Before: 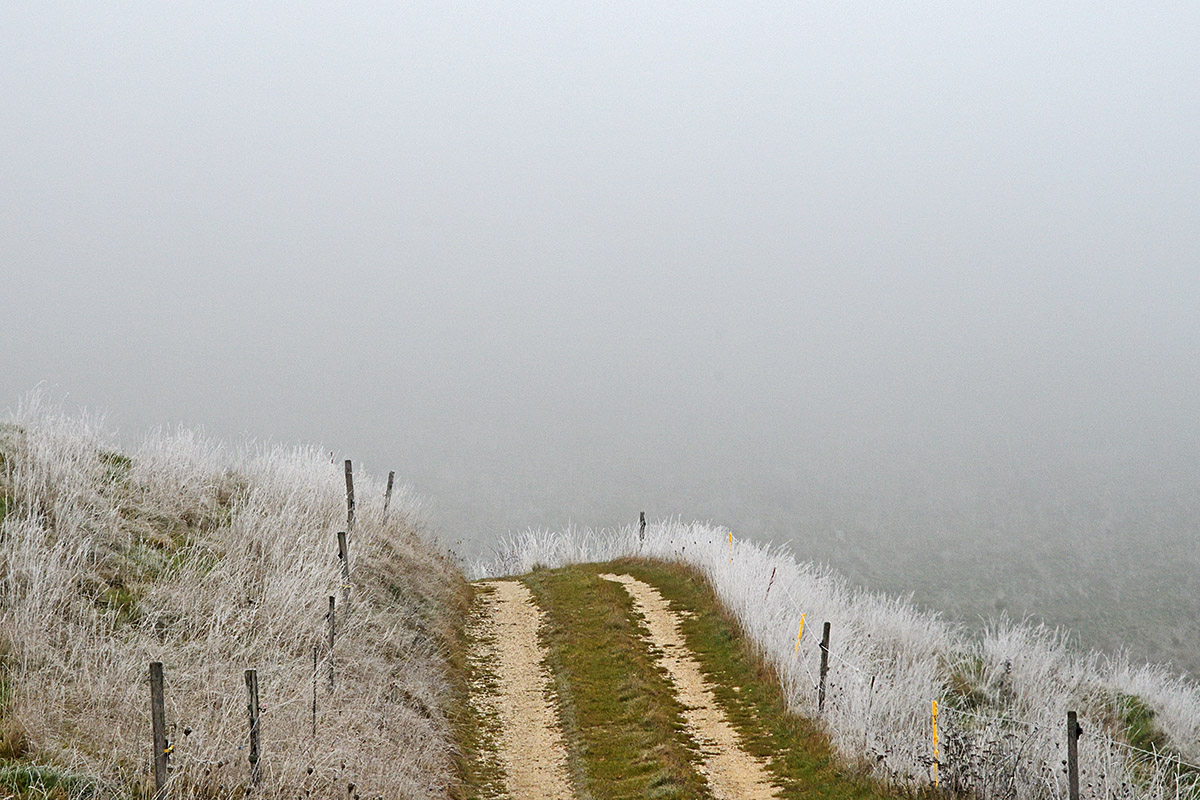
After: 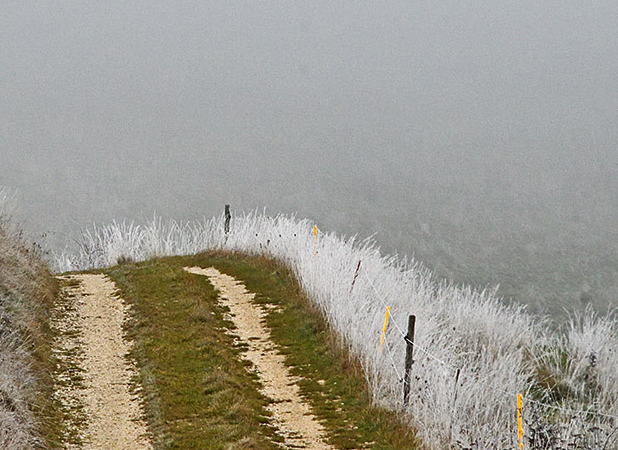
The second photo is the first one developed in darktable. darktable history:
exposure: exposure -0.042 EV, compensate highlight preservation false
shadows and highlights: soften with gaussian
crop: left 34.63%, top 38.432%, right 13.856%, bottom 5.259%
tone equalizer: on, module defaults
local contrast: mode bilateral grid, contrast 20, coarseness 51, detail 119%, midtone range 0.2
